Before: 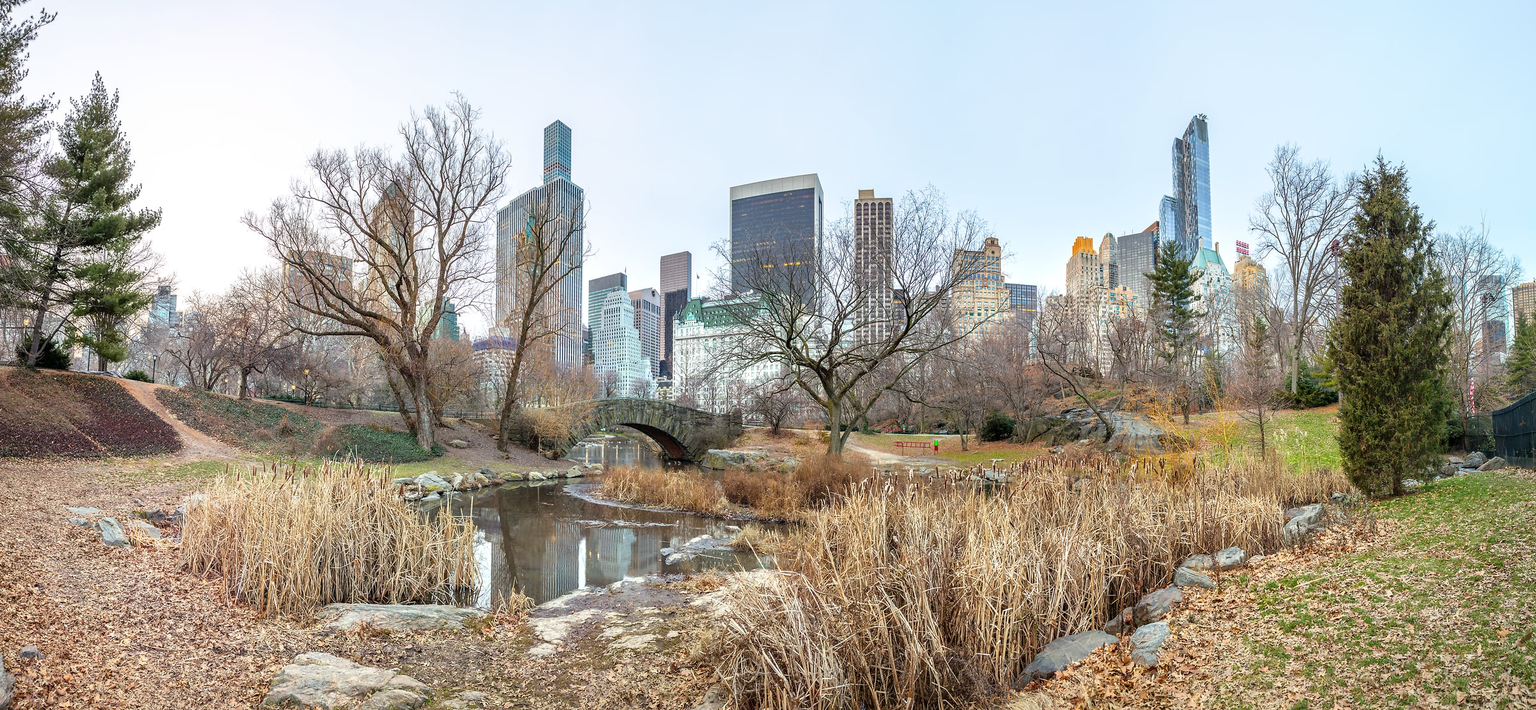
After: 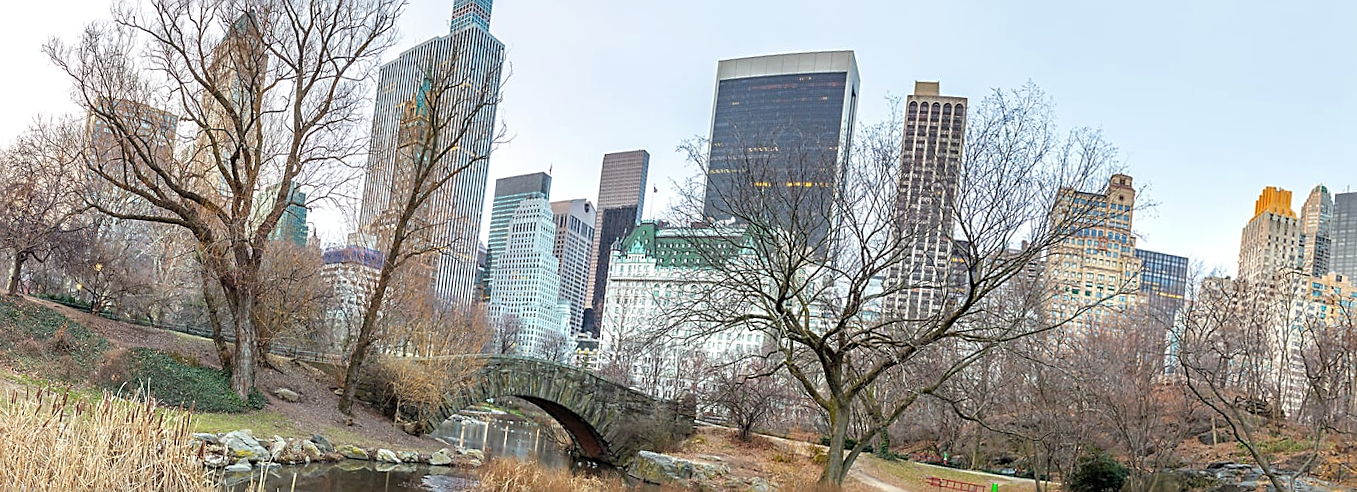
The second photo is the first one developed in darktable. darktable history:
crop and rotate: angle -4.99°, left 2.122%, top 6.945%, right 27.566%, bottom 30.519%
sharpen: on, module defaults
rotate and perspective: rotation 1.69°, lens shift (vertical) -0.023, lens shift (horizontal) -0.291, crop left 0.025, crop right 0.988, crop top 0.092, crop bottom 0.842
shadows and highlights: shadows 25, highlights -25
color balance rgb: on, module defaults
